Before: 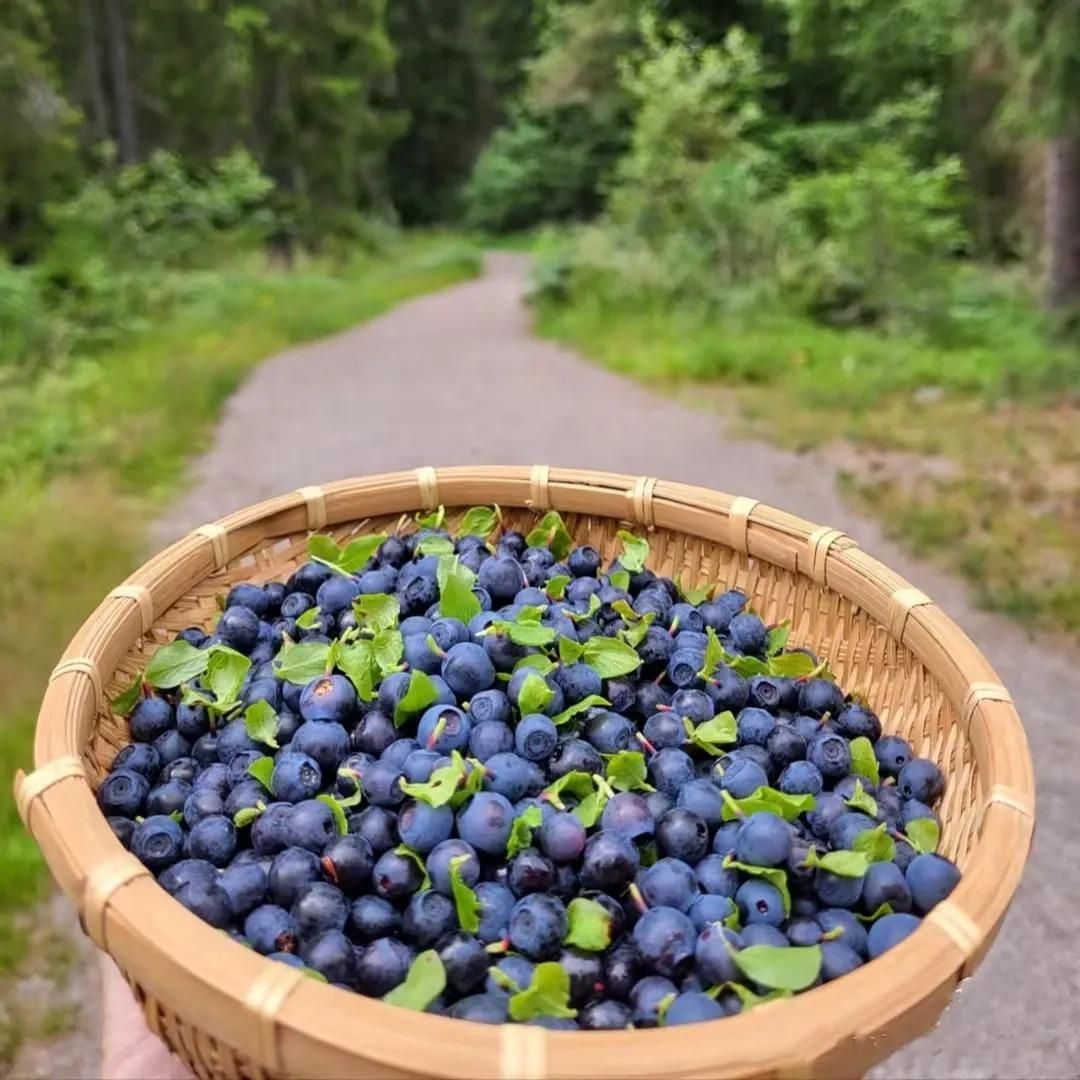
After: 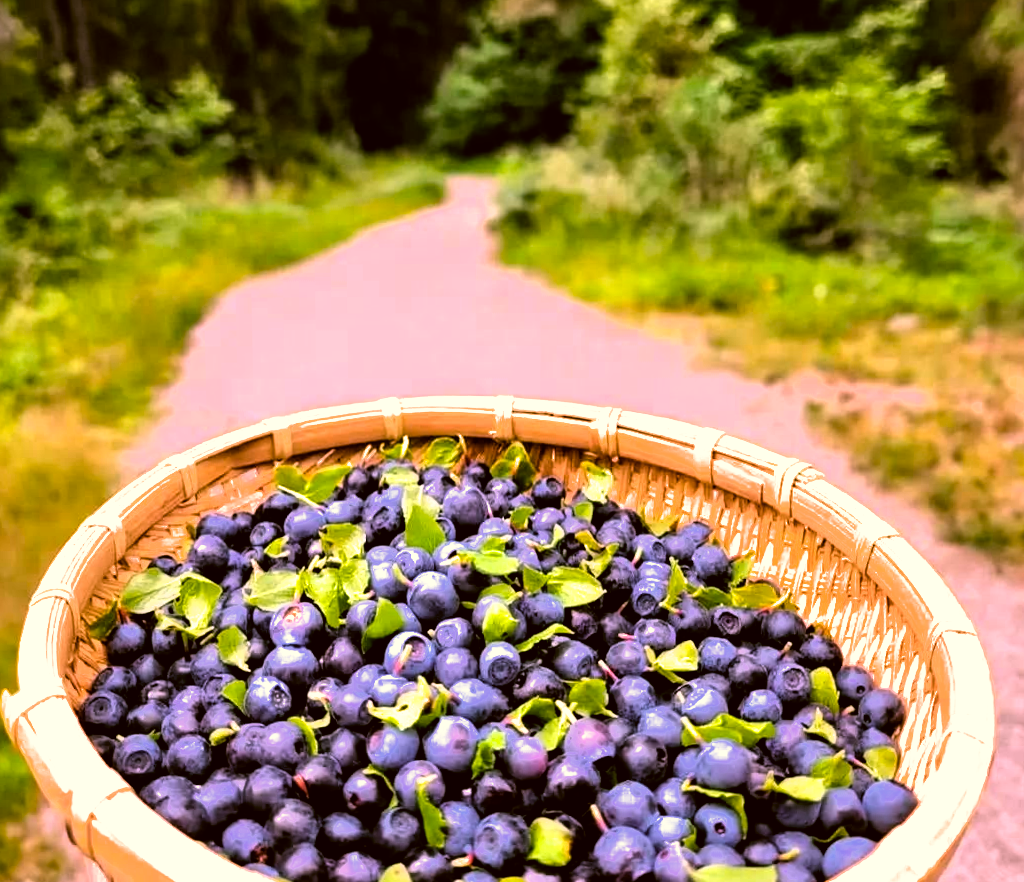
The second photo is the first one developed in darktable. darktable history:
white balance: red 1.188, blue 1.11
color correction: highlights a* -1.43, highlights b* 10.12, shadows a* 0.395, shadows b* 19.35
crop: top 7.625%, bottom 8.027%
exposure: exposure -0.064 EV, compensate highlight preservation false
color balance rgb: perceptual saturation grading › global saturation 30%, global vibrance 20%
rotate and perspective: rotation 0.074°, lens shift (vertical) 0.096, lens shift (horizontal) -0.041, crop left 0.043, crop right 0.952, crop top 0.024, crop bottom 0.979
filmic rgb: black relative exposure -8.2 EV, white relative exposure 2.2 EV, threshold 3 EV, hardness 7.11, latitude 85.74%, contrast 1.696, highlights saturation mix -4%, shadows ↔ highlights balance -2.69%, color science v5 (2021), contrast in shadows safe, contrast in highlights safe, enable highlight reconstruction true
